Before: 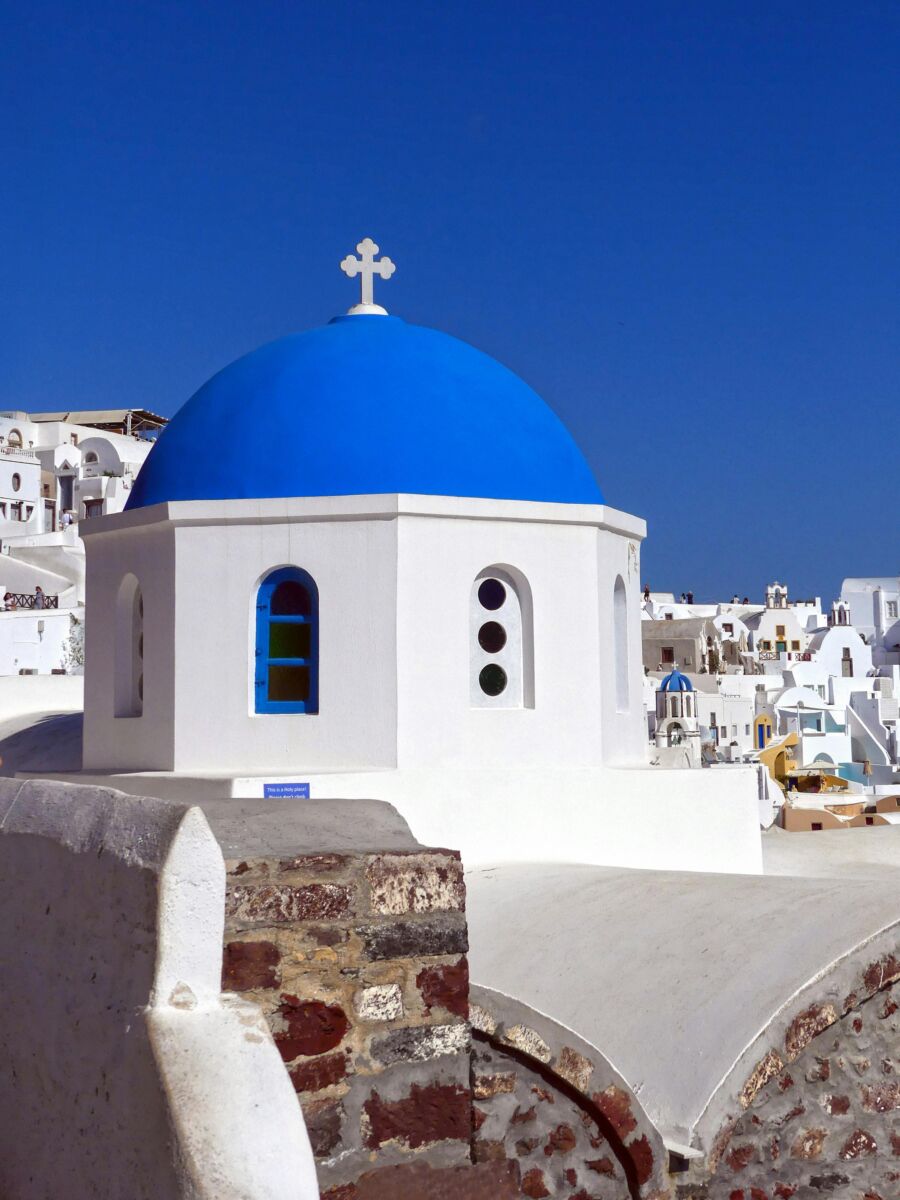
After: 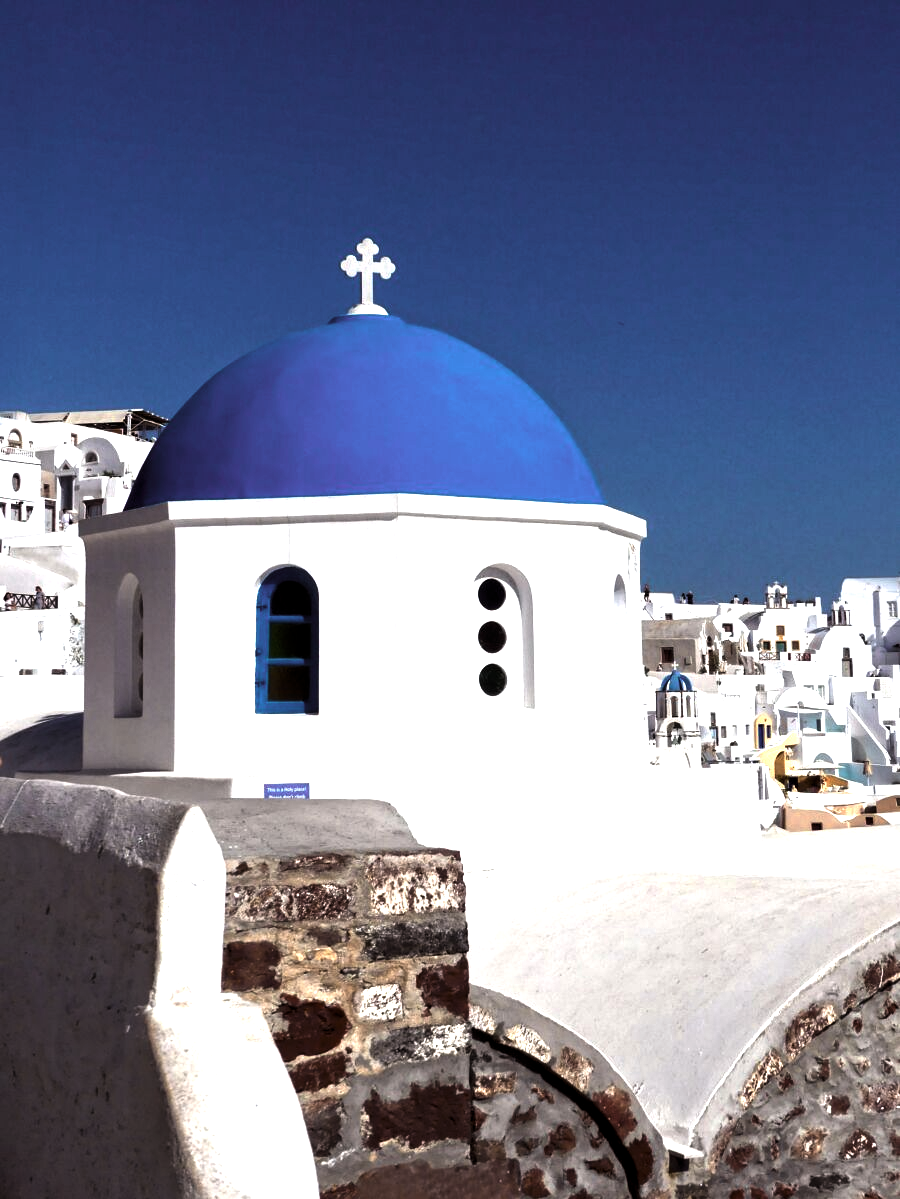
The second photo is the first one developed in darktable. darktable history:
levels: levels [0.044, 0.475, 0.791]
color zones: curves: ch0 [(0.018, 0.548) (0.224, 0.64) (0.425, 0.447) (0.675, 0.575) (0.732, 0.579)]; ch1 [(0.066, 0.487) (0.25, 0.5) (0.404, 0.43) (0.75, 0.421) (0.956, 0.421)]; ch2 [(0.044, 0.561) (0.215, 0.465) (0.399, 0.544) (0.465, 0.548) (0.614, 0.447) (0.724, 0.43) (0.882, 0.623) (0.956, 0.632)]
crop: bottom 0.071%
